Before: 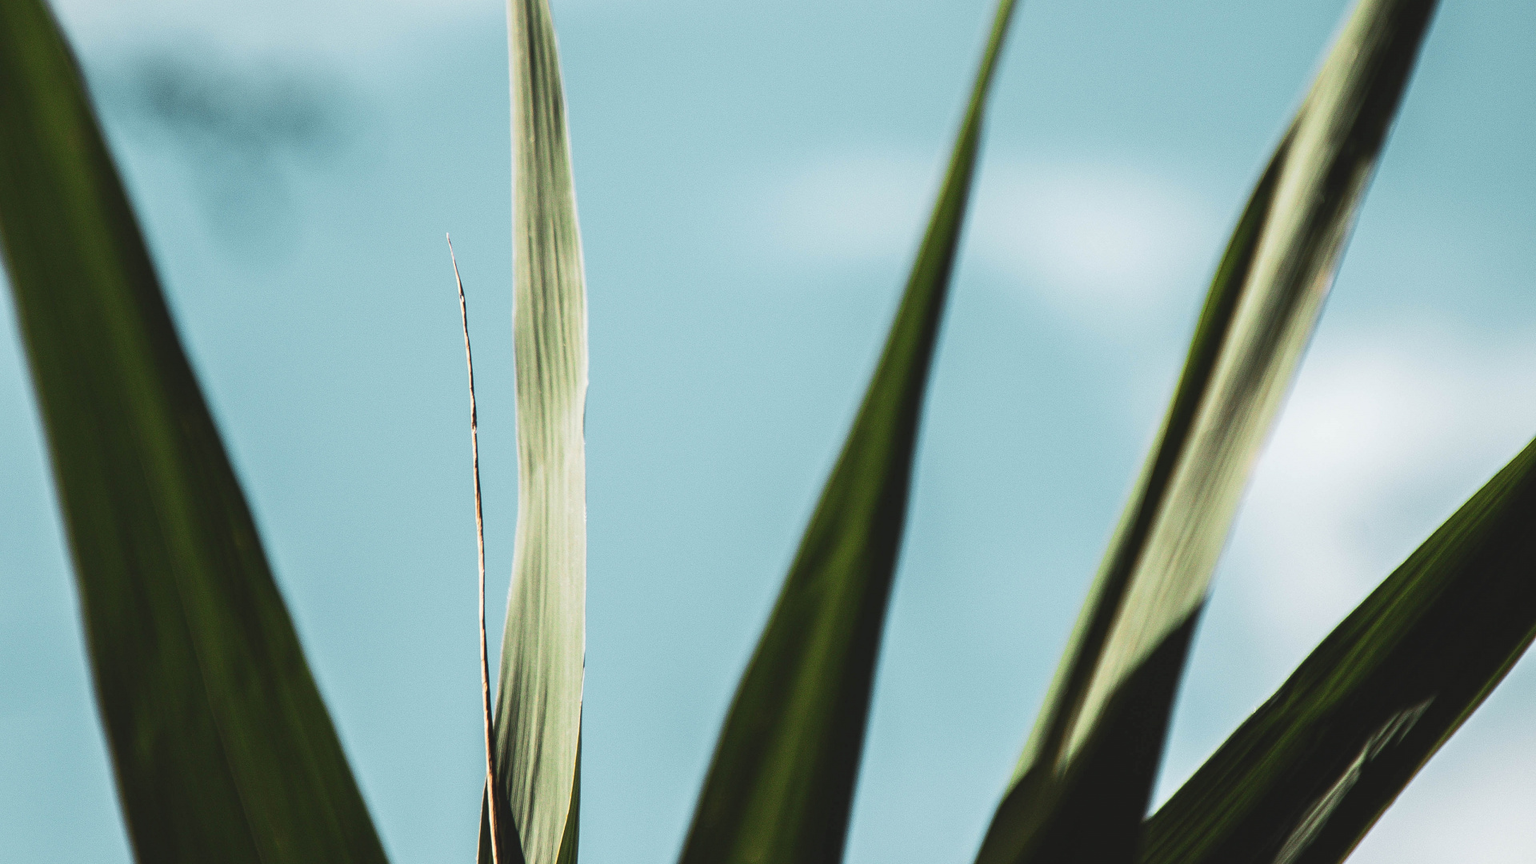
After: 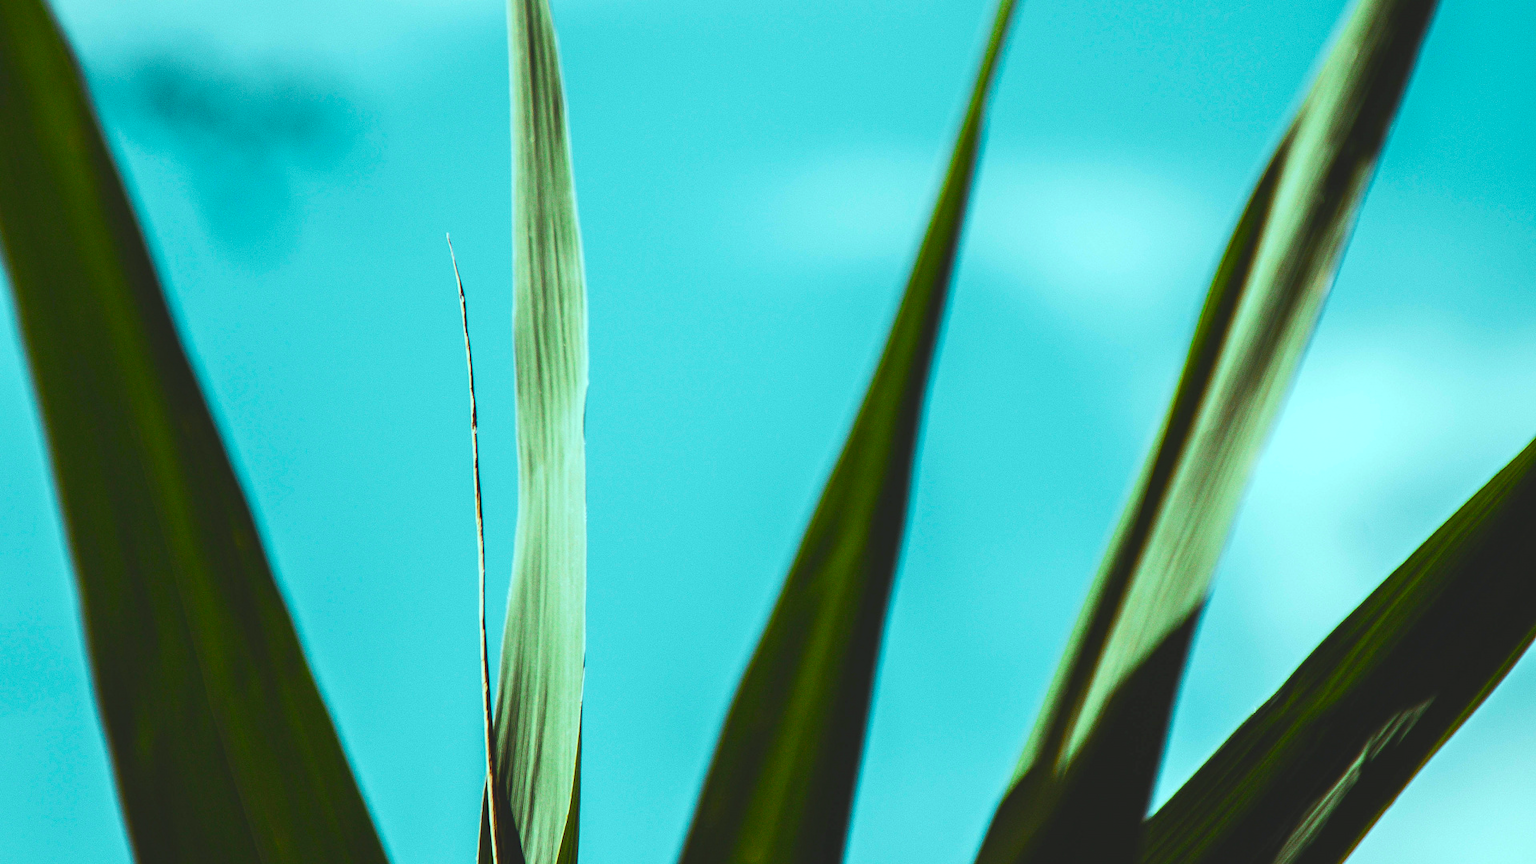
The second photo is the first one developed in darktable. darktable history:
color balance rgb: highlights gain › chroma 5.464%, highlights gain › hue 193.83°, global offset › luminance 0.473%, global offset › hue 58.11°, perceptual saturation grading › global saturation 34.665%, perceptual saturation grading › highlights -24.928%, perceptual saturation grading › shadows 49.802%, global vibrance 20%
